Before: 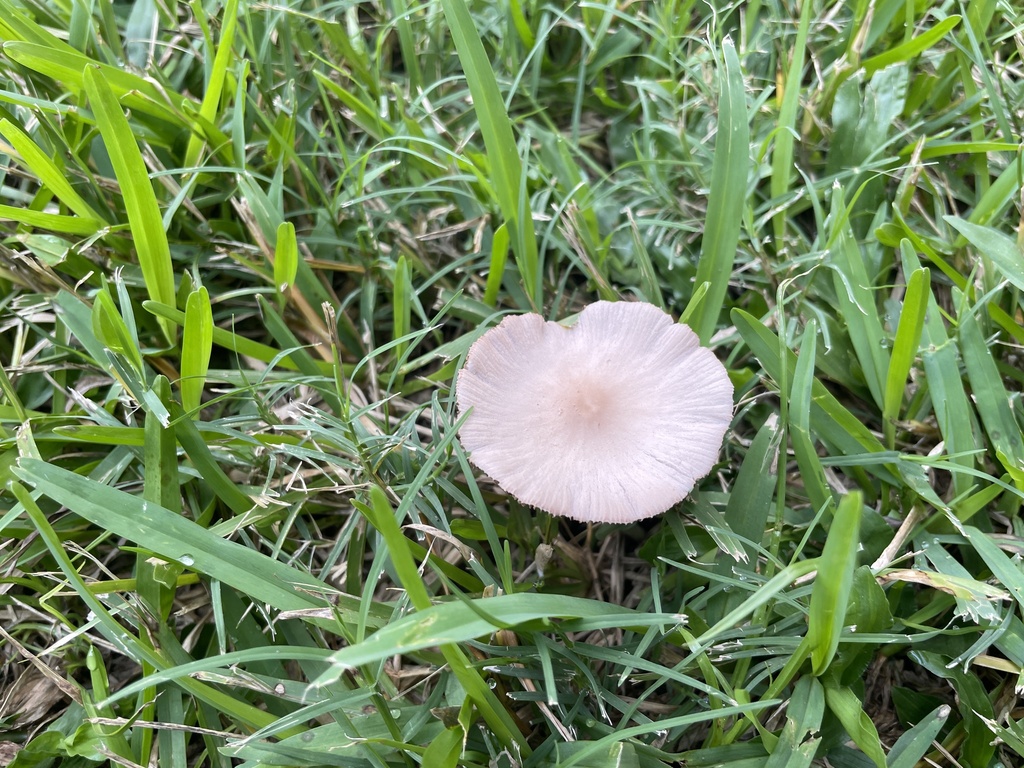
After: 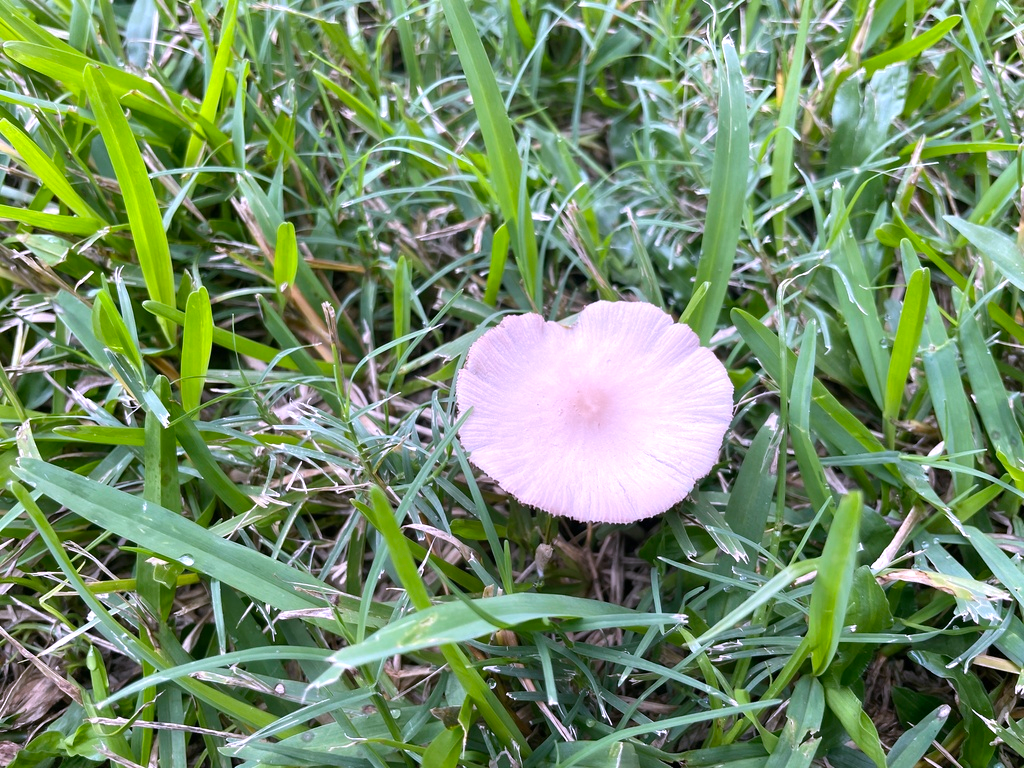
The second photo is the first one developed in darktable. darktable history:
white balance: red 1.042, blue 1.17
exposure: exposure 0.127 EV, compensate highlight preservation false
